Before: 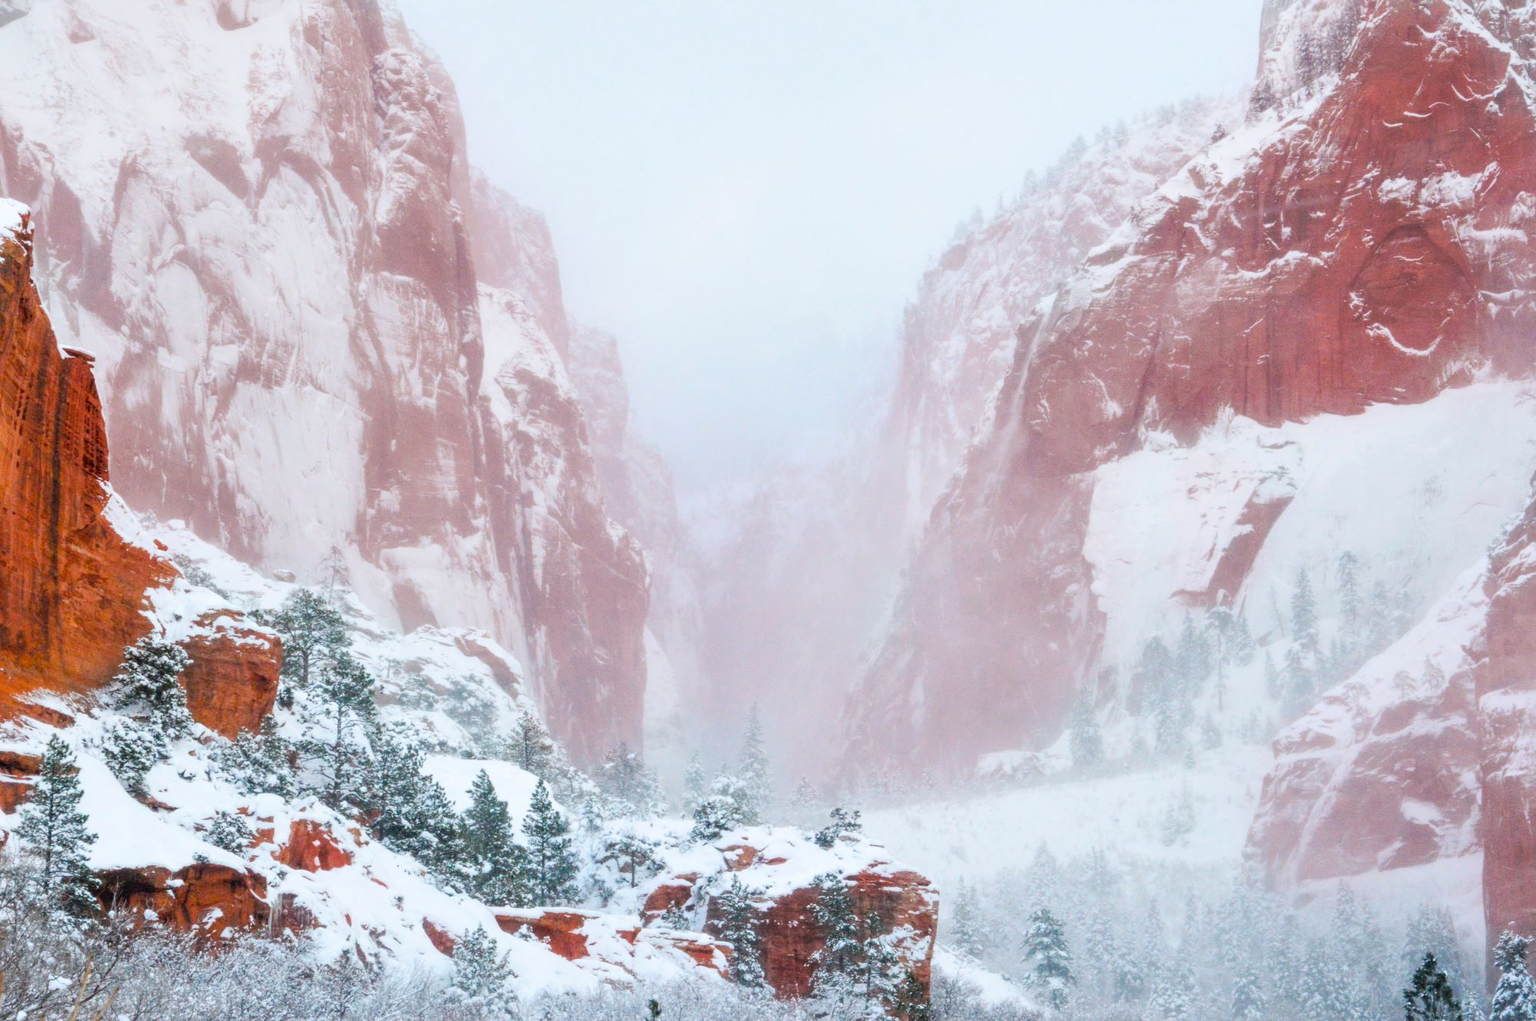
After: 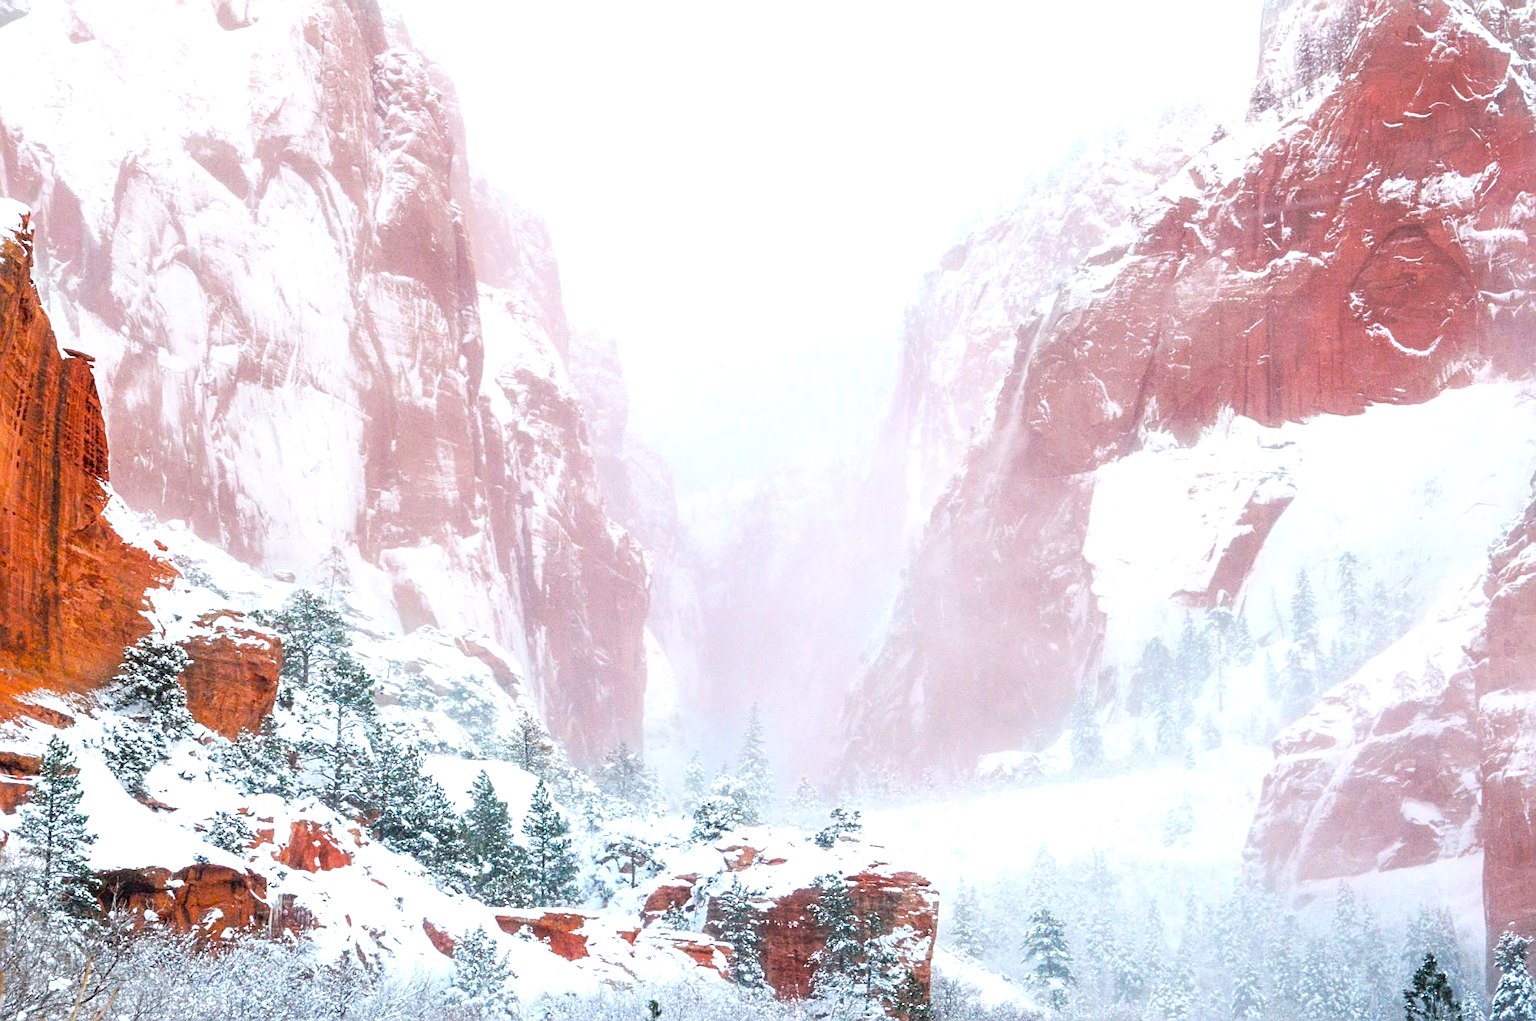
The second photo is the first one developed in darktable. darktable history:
contrast equalizer: y [[0.5, 0.5, 0.472, 0.5, 0.5, 0.5], [0.5 ×6], [0.5 ×6], [0 ×6], [0 ×6]]
exposure: black level correction 0.001, exposure 0.5 EV, compensate exposure bias true, compensate highlight preservation false
sharpen: on, module defaults
